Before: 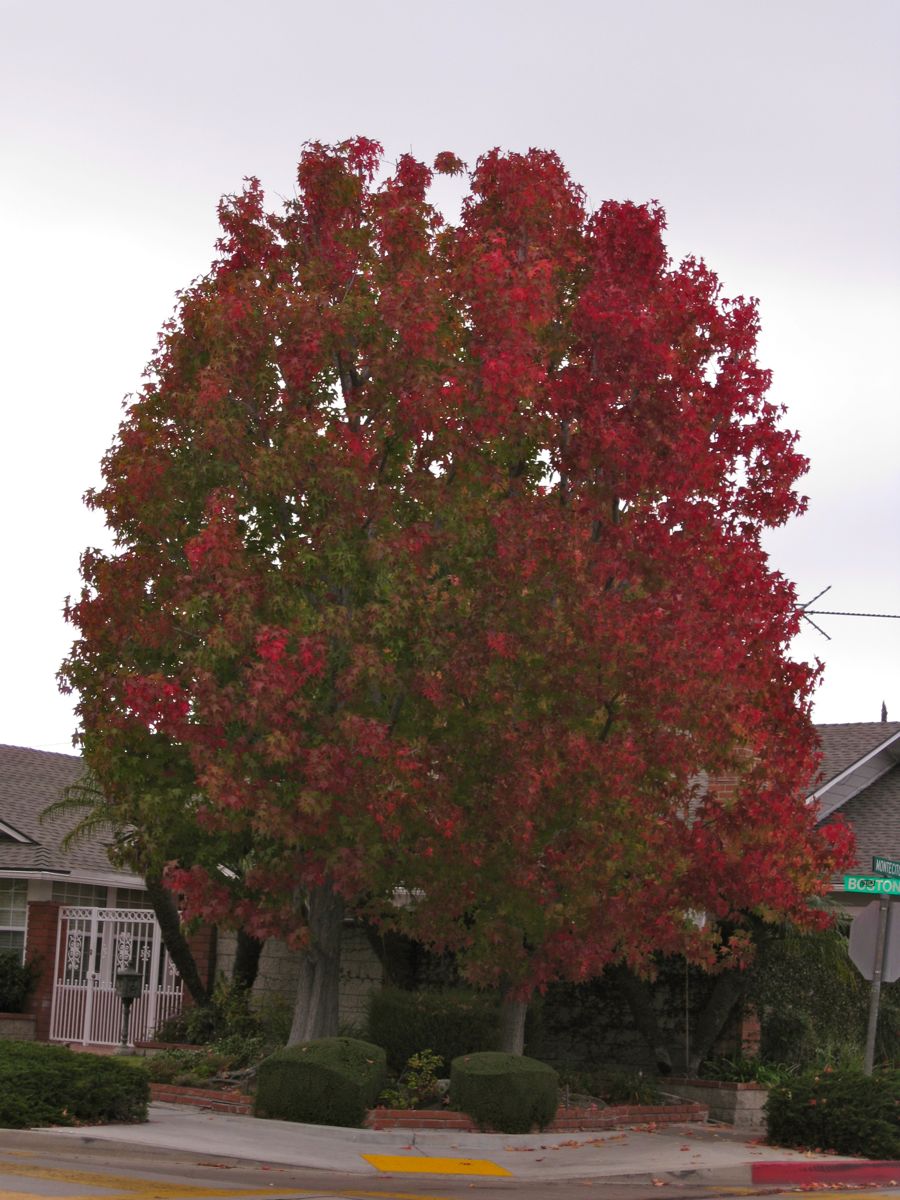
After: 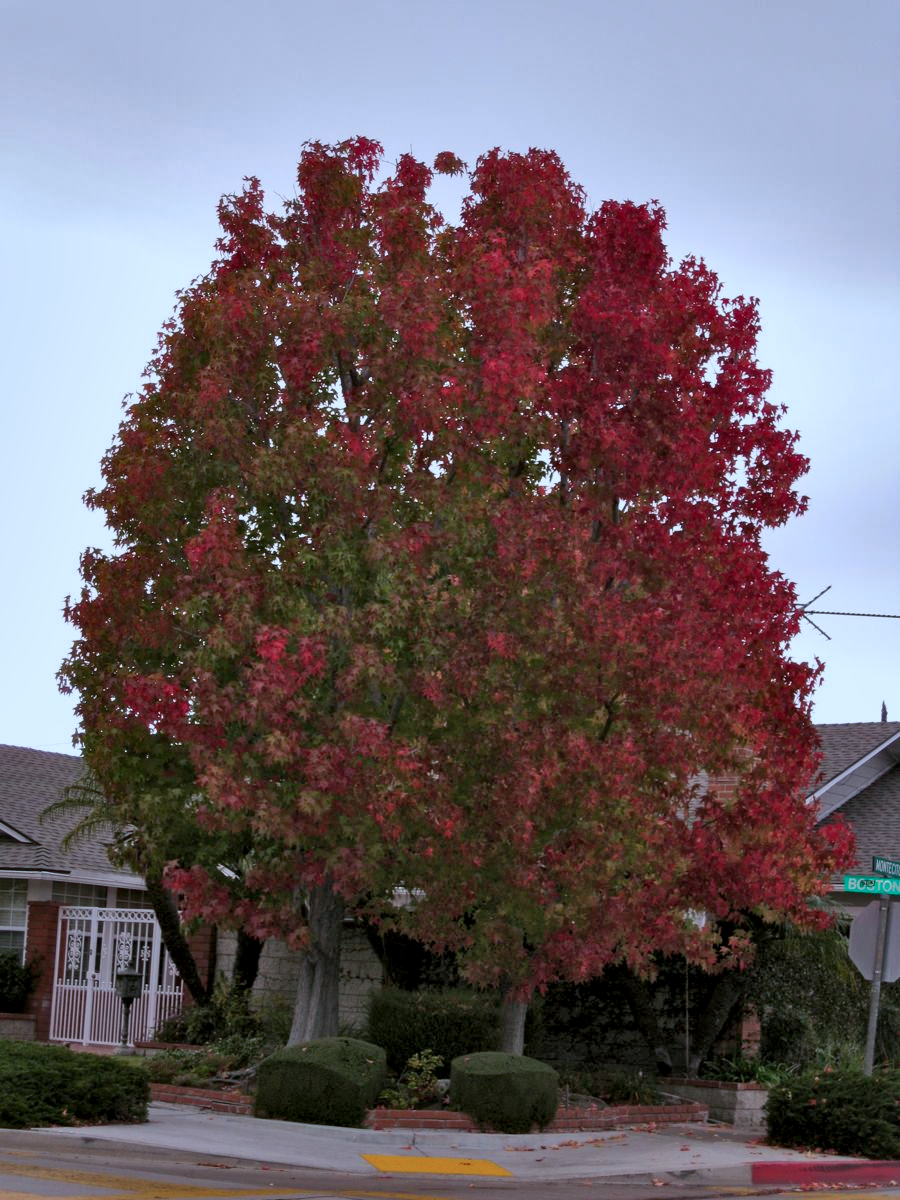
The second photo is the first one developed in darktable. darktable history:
exposure: black level correction 0.006, exposure -0.226 EV, compensate highlight preservation false
color correction: highlights a* -2.24, highlights b* -18.1
white balance: red 0.988, blue 1.017
local contrast: mode bilateral grid, contrast 20, coarseness 50, detail 120%, midtone range 0.2
shadows and highlights: shadows 40, highlights -54, highlights color adjustment 46%, low approximation 0.01, soften with gaussian
